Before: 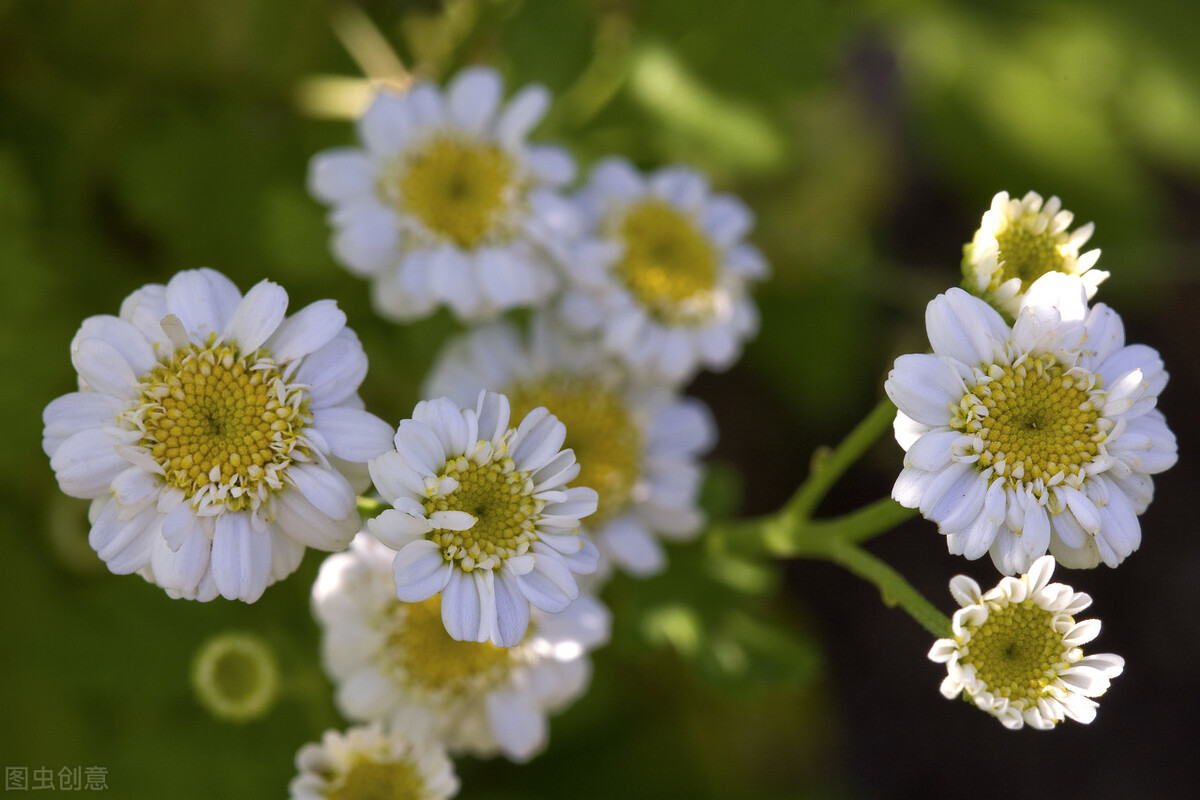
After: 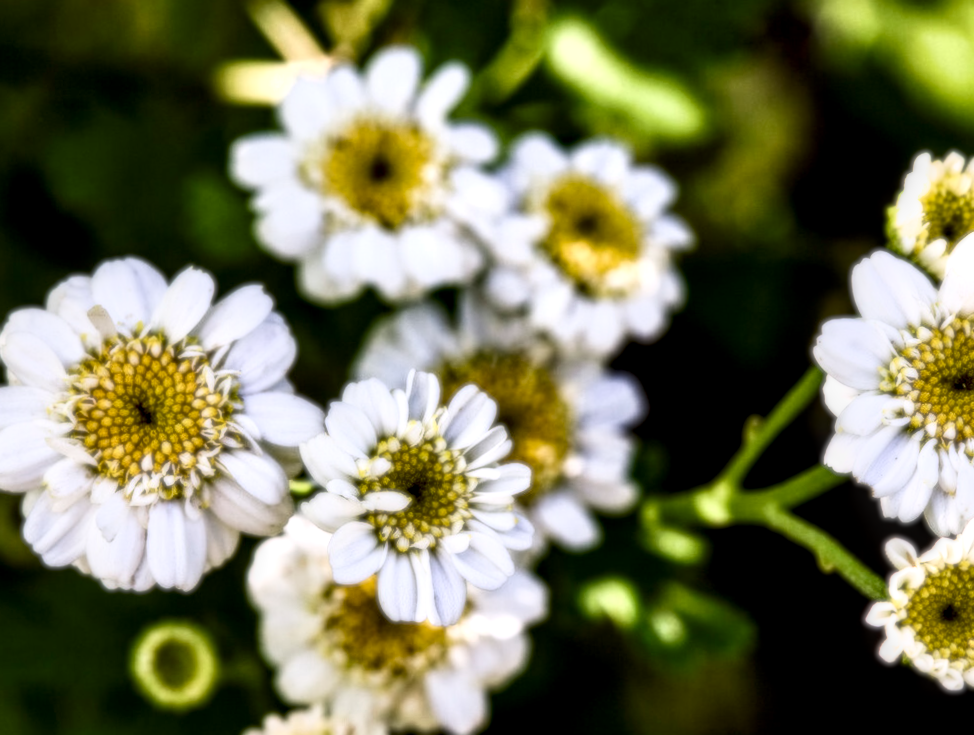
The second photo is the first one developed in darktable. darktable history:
contrast brightness saturation: contrast 0.4, brightness 0.1, saturation 0.21
local contrast: highlights 19%, detail 186%
crop and rotate: angle 1°, left 4.281%, top 0.642%, right 11.383%, bottom 2.486%
rotate and perspective: rotation -1°, crop left 0.011, crop right 0.989, crop top 0.025, crop bottom 0.975
filmic rgb: white relative exposure 2.34 EV, hardness 6.59
shadows and highlights: shadows 43.71, white point adjustment -1.46, soften with gaussian
soften: size 8.67%, mix 49%
